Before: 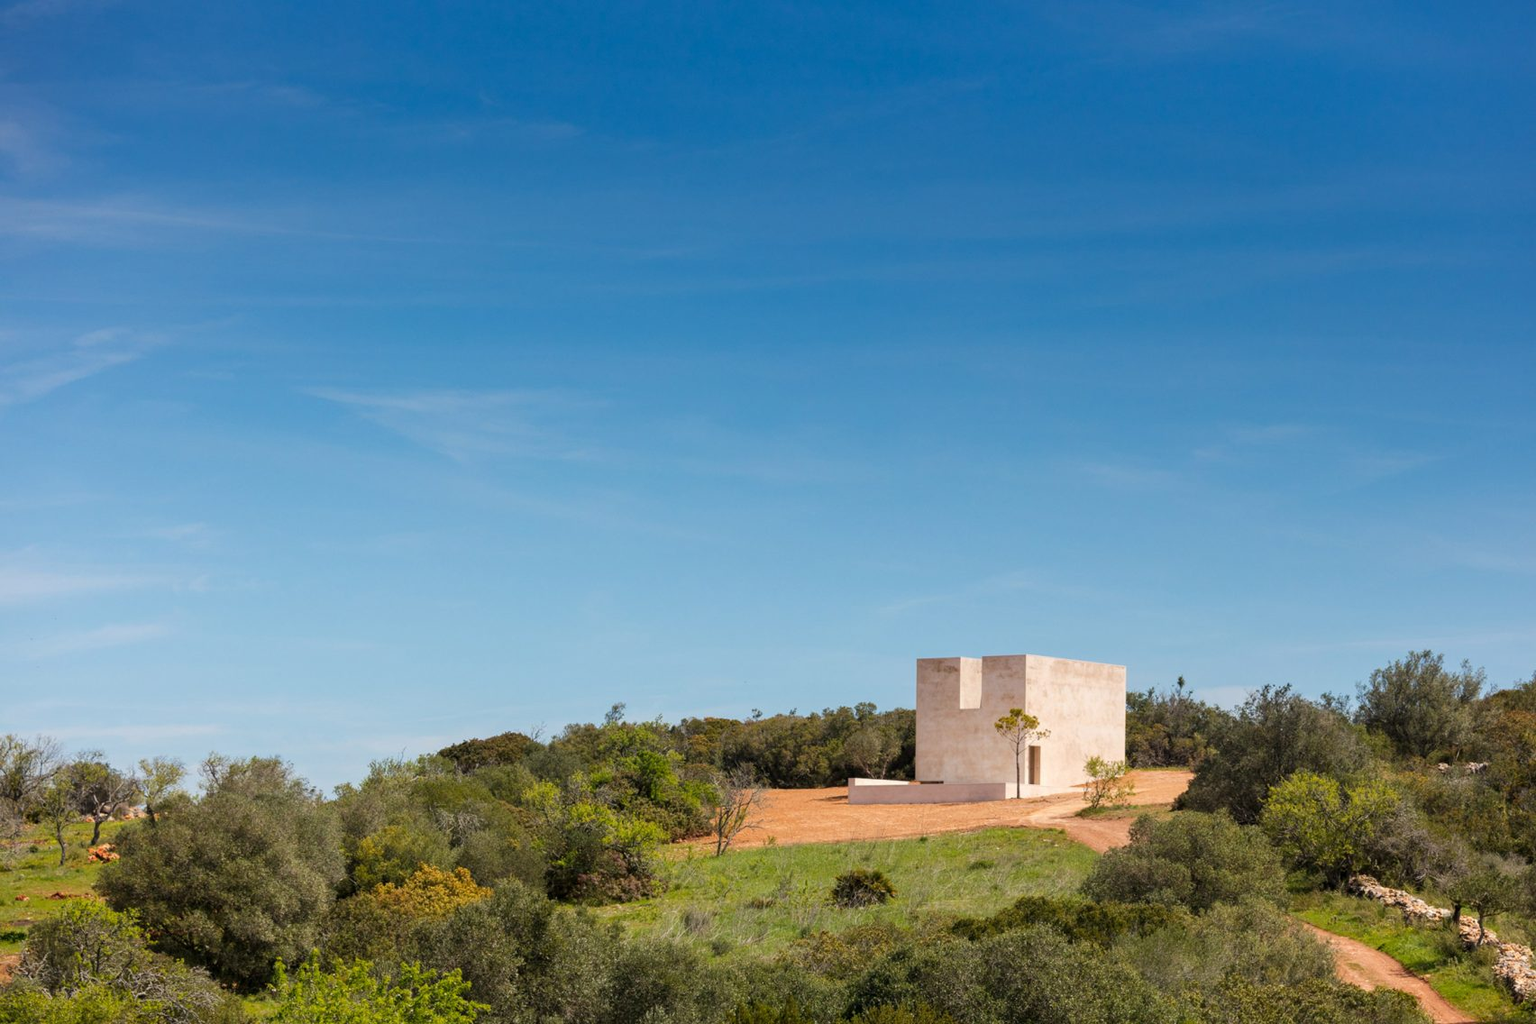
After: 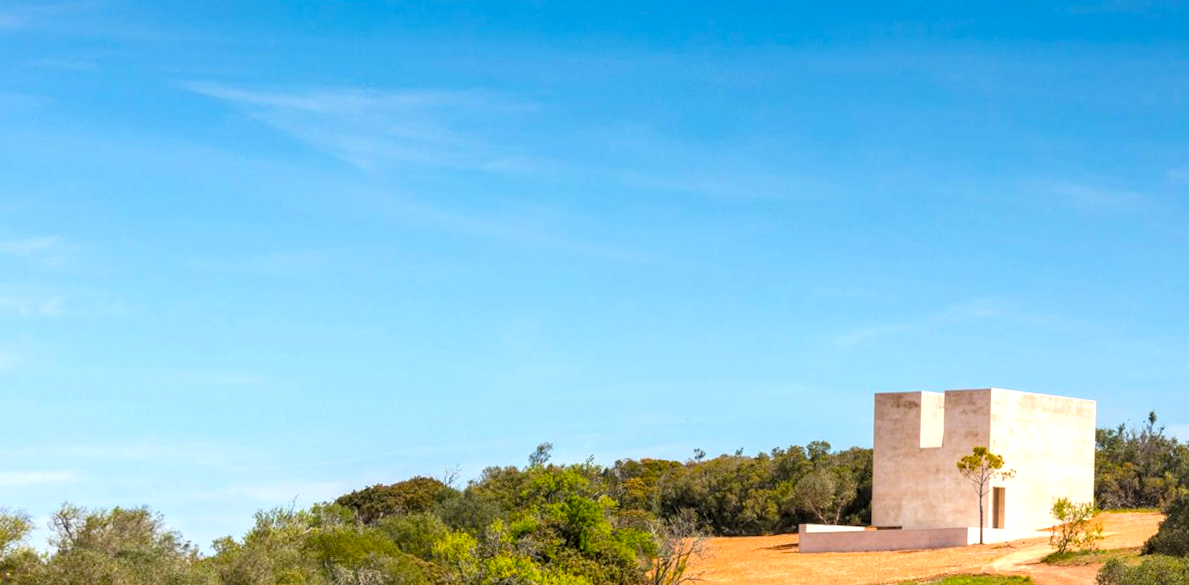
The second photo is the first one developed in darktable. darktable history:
crop: left 11.123%, top 27.61%, right 18.3%, bottom 17.034%
local contrast: on, module defaults
rotate and perspective: rotation 0.679°, lens shift (horizontal) 0.136, crop left 0.009, crop right 0.991, crop top 0.078, crop bottom 0.95
color balance: output saturation 120%
exposure: exposure 0.559 EV, compensate highlight preservation false
white balance: emerald 1
